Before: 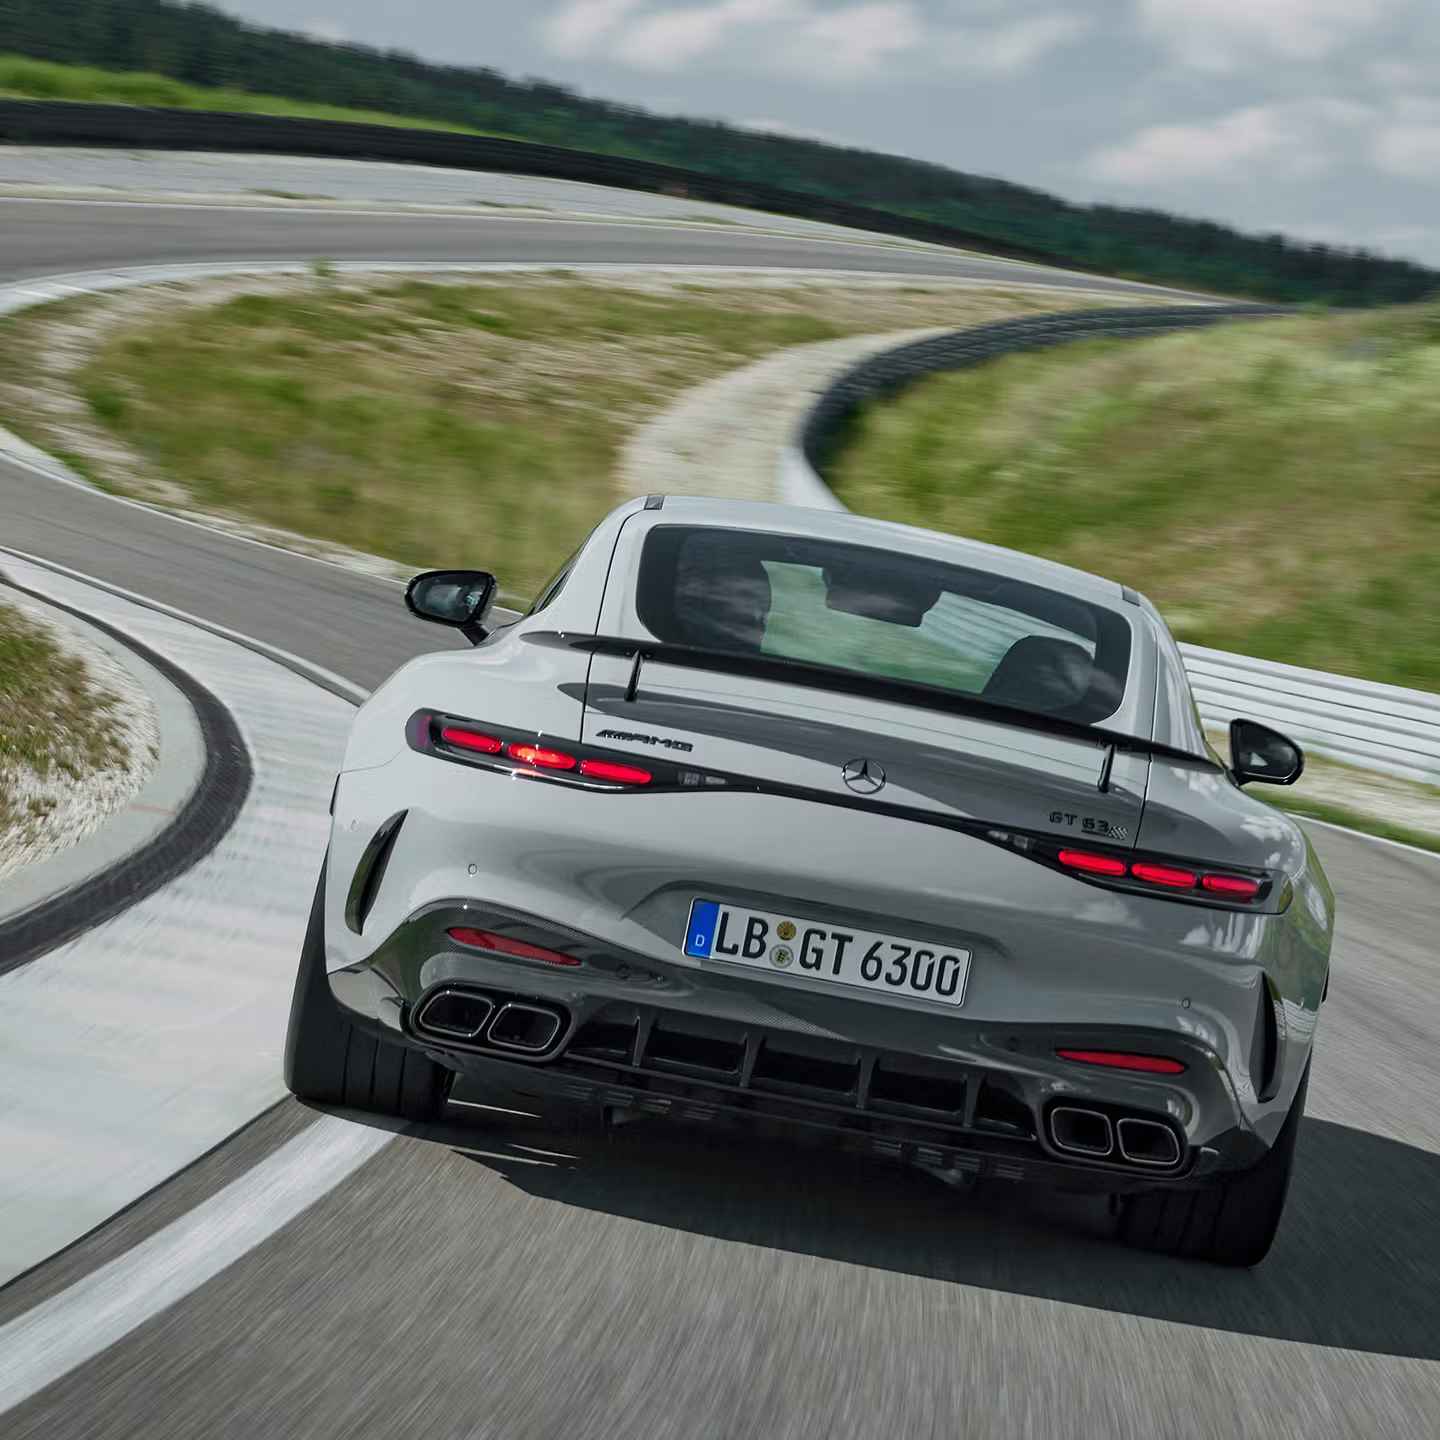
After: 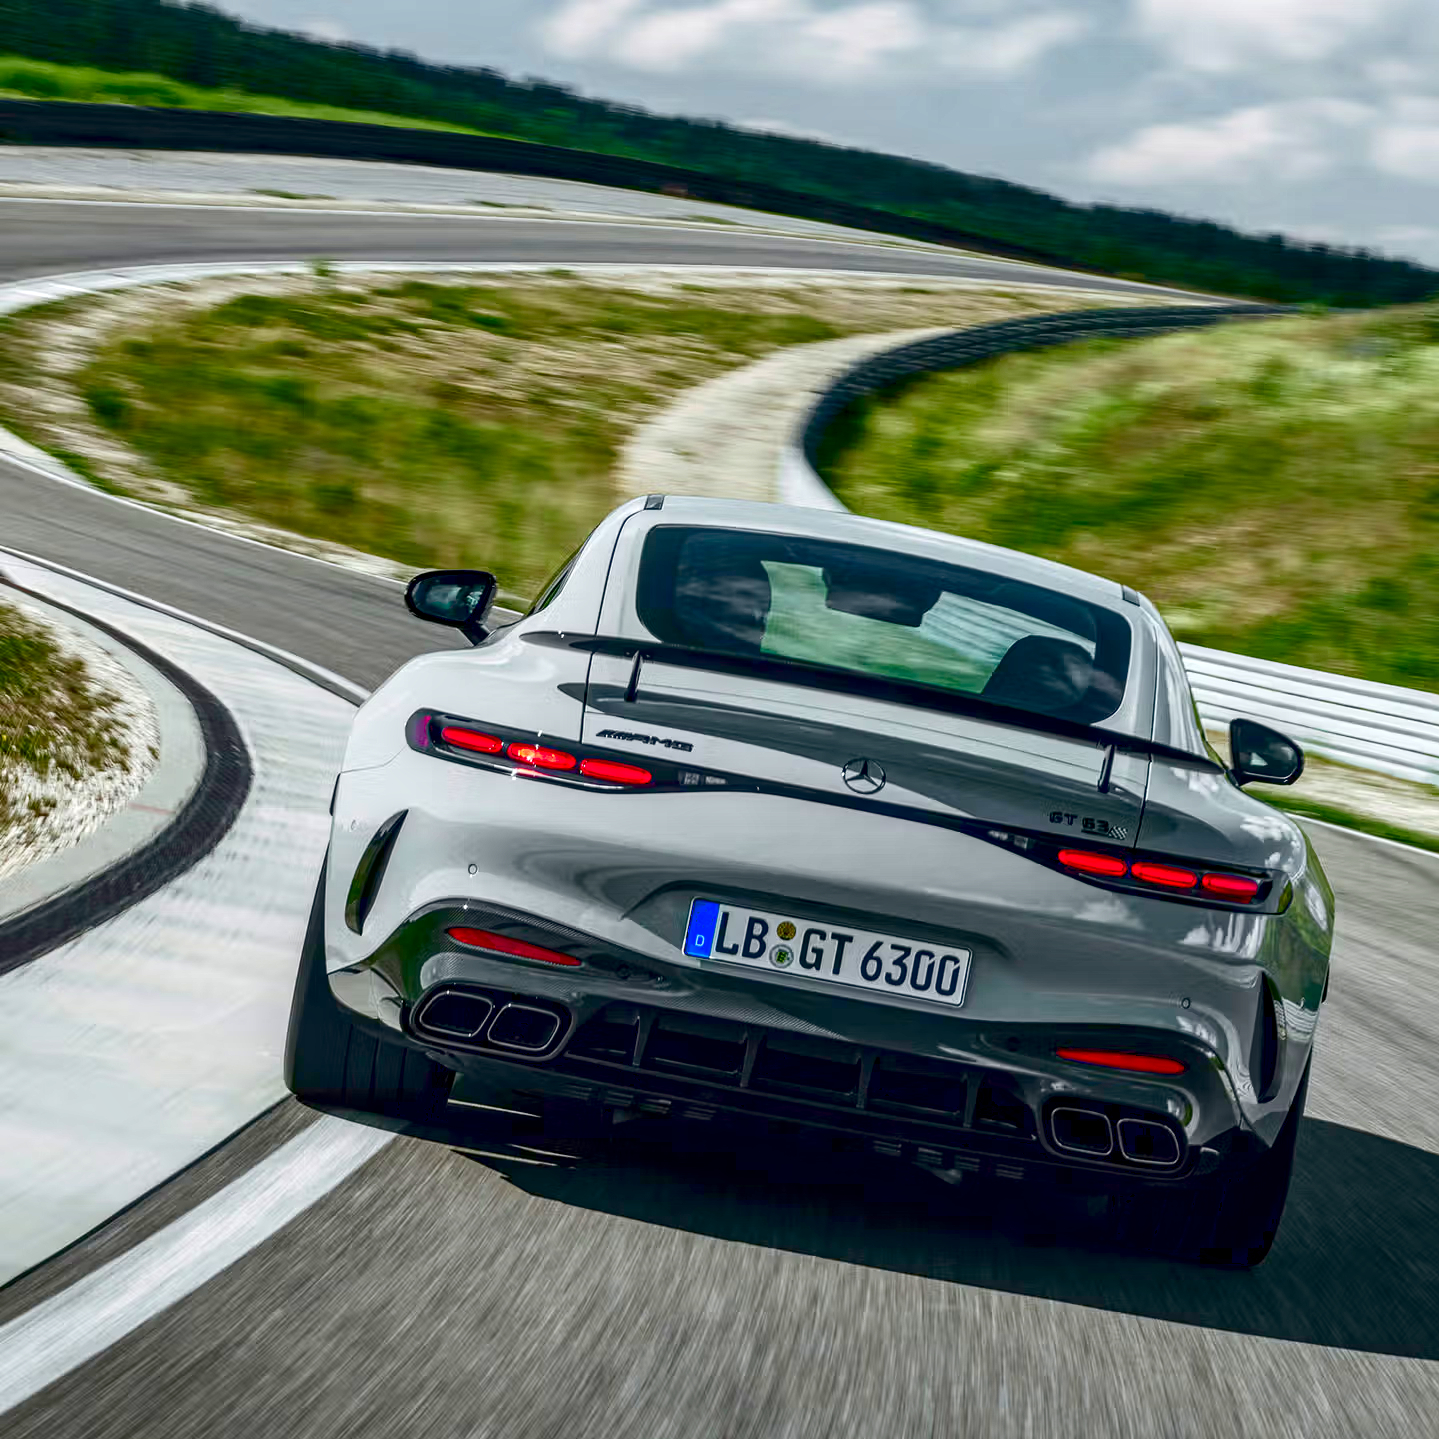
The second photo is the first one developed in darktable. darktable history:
local contrast: highlights 20%, detail 150%
contrast brightness saturation: contrast 0.19, brightness -0.24, saturation 0.11
levels: levels [0, 0.397, 0.955]
